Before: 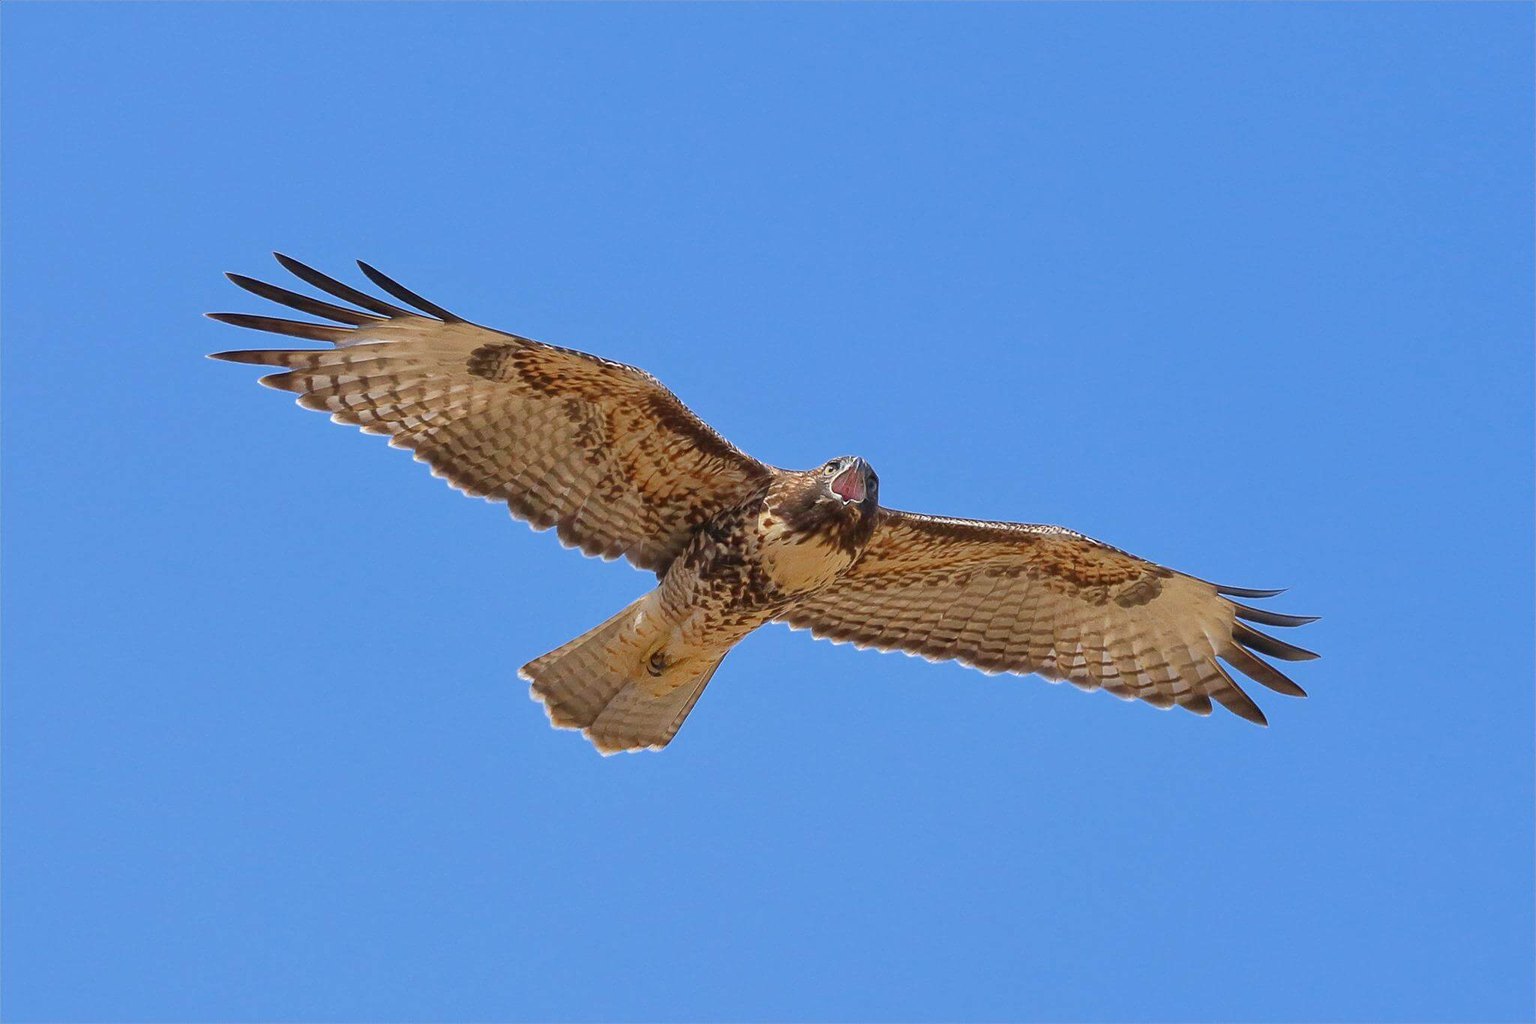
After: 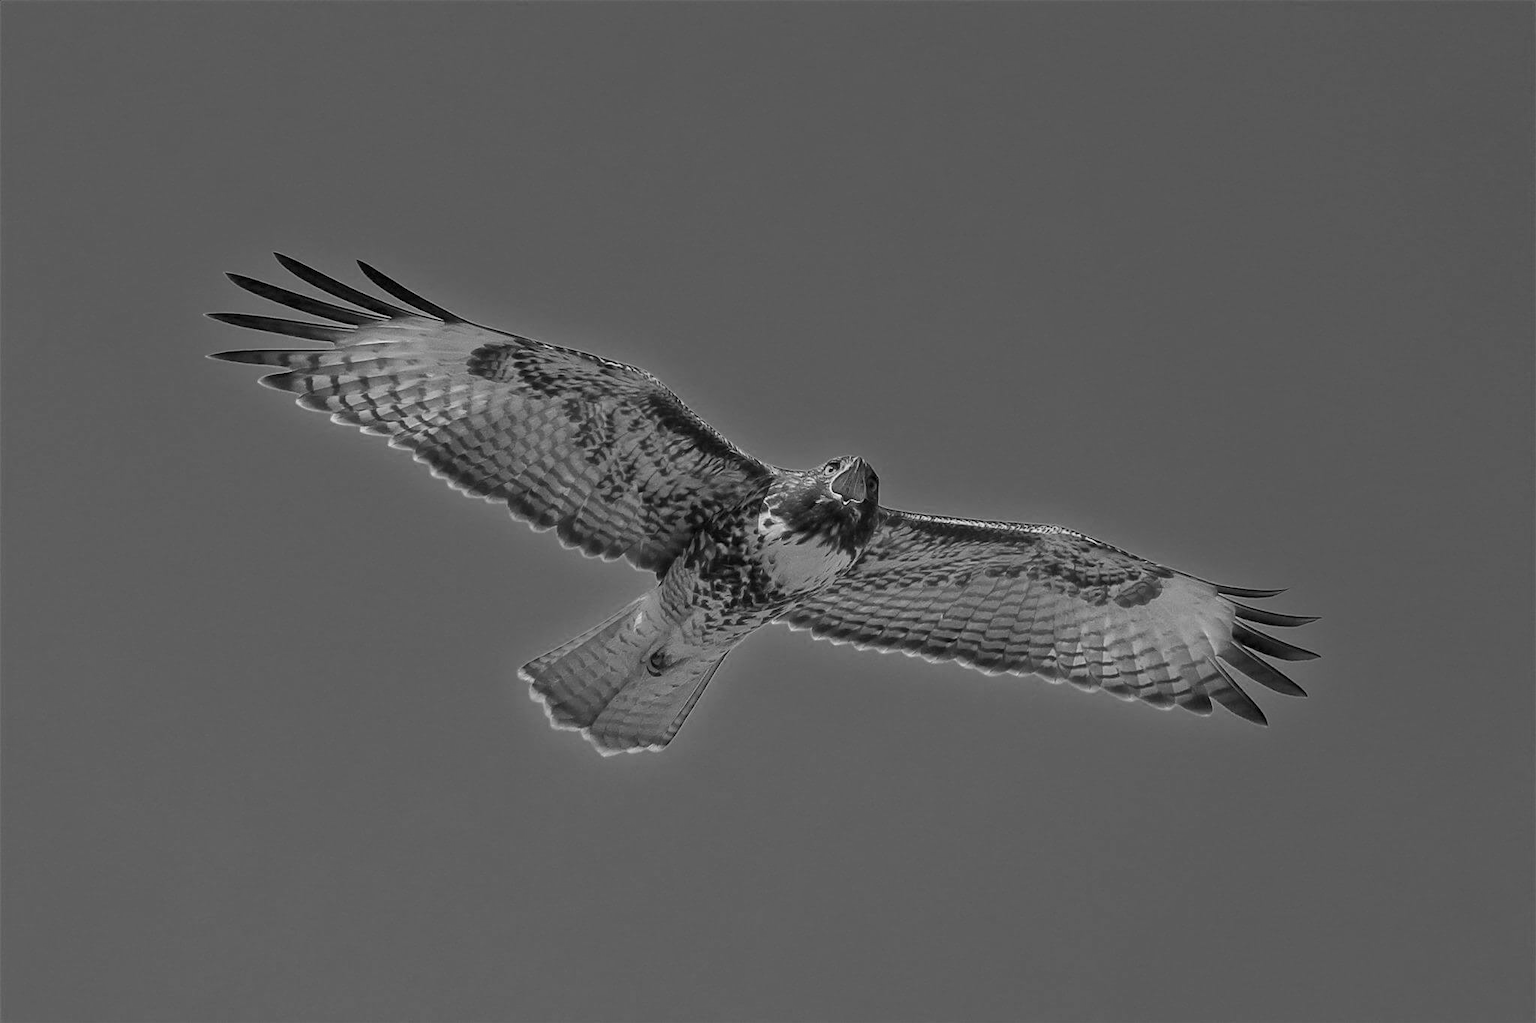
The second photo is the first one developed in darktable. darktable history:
monochrome: a 26.22, b 42.67, size 0.8
color balance rgb: shadows lift › luminance -28.76%, shadows lift › chroma 15%, shadows lift › hue 270°, power › chroma 1%, power › hue 255°, highlights gain › luminance 7.14%, highlights gain › chroma 2%, highlights gain › hue 90°, global offset › luminance -0.29%, global offset › hue 260°, perceptual saturation grading › global saturation 20%, perceptual saturation grading › highlights -13.92%, perceptual saturation grading › shadows 50%
tone equalizer: on, module defaults
